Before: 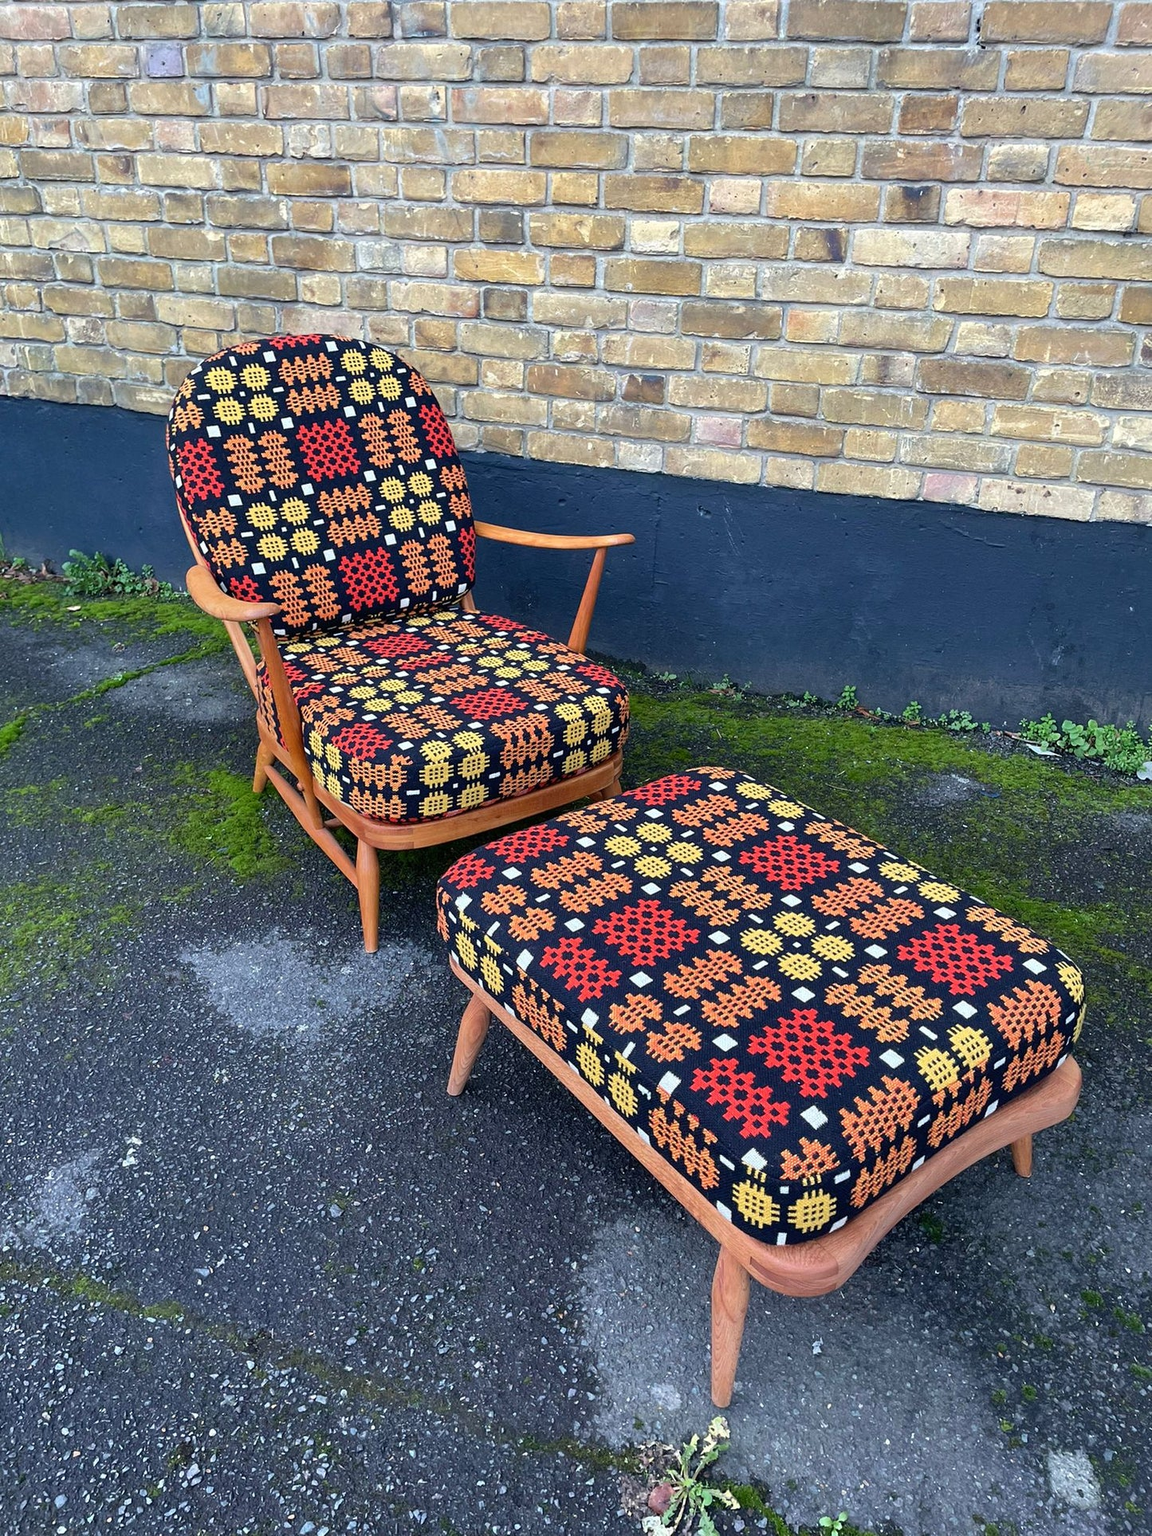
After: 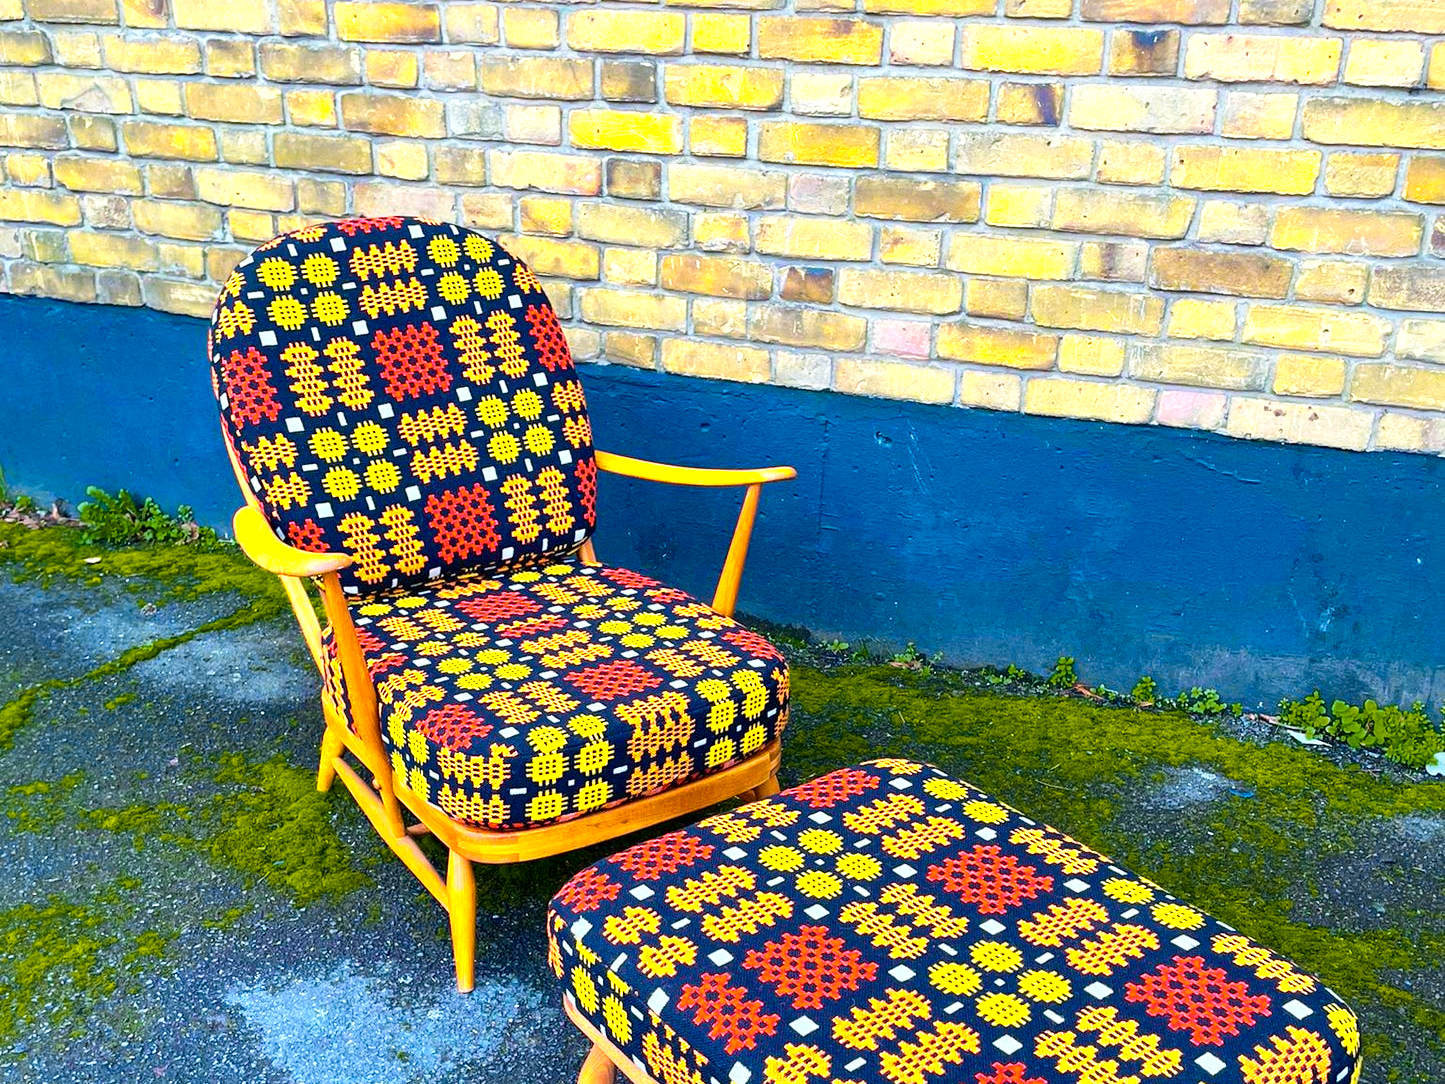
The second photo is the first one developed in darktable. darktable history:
crop and rotate: top 10.548%, bottom 33.163%
base curve: curves: ch0 [(0, 0) (0.204, 0.334) (0.55, 0.733) (1, 1)], preserve colors none
color zones: curves: ch0 [(0.099, 0.624) (0.257, 0.596) (0.384, 0.376) (0.529, 0.492) (0.697, 0.564) (0.768, 0.532) (0.908, 0.644)]; ch1 [(0.112, 0.564) (0.254, 0.612) (0.432, 0.676) (0.592, 0.456) (0.743, 0.684) (0.888, 0.536)]; ch2 [(0.25, 0.5) (0.469, 0.36) (0.75, 0.5)]
local contrast: mode bilateral grid, contrast 21, coarseness 50, detail 120%, midtone range 0.2
color balance rgb: shadows lift › chroma 3.728%, shadows lift › hue 90.11°, linear chroma grading › global chroma 2.908%, perceptual saturation grading › global saturation 59.792%, perceptual saturation grading › highlights 20.244%, perceptual saturation grading › shadows -49.166%, global vibrance 39.634%
